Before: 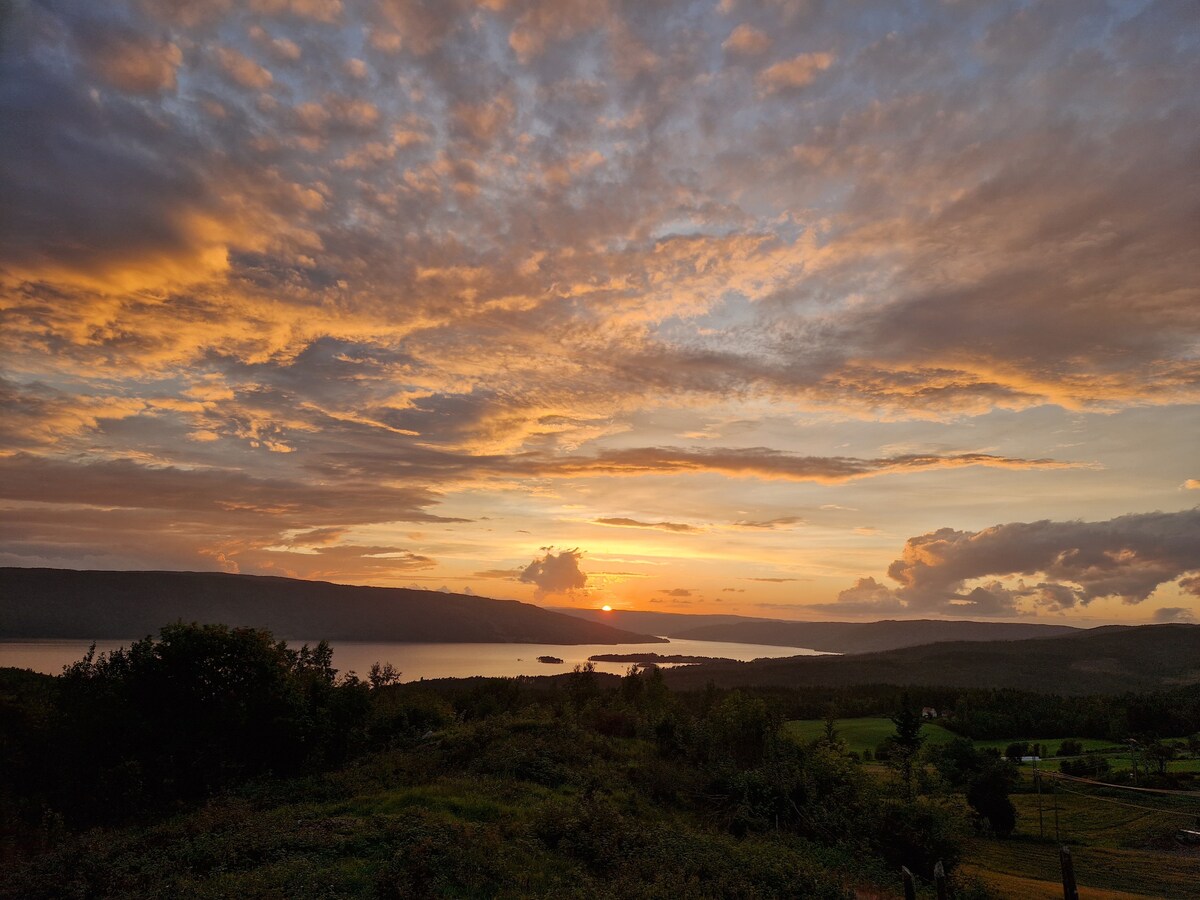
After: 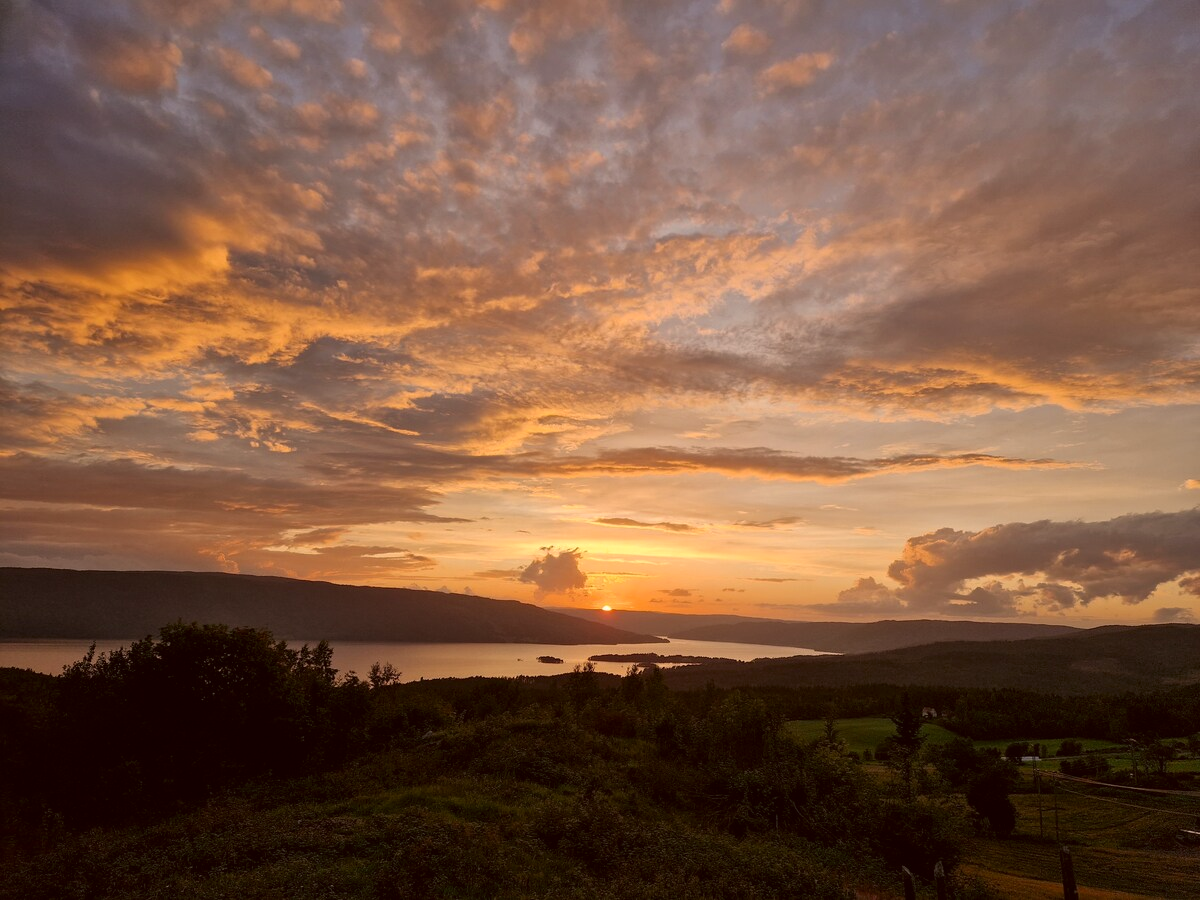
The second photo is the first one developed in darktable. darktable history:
color correction: highlights a* 6.77, highlights b* 7.46, shadows a* 5.61, shadows b* 7.16, saturation 0.922
